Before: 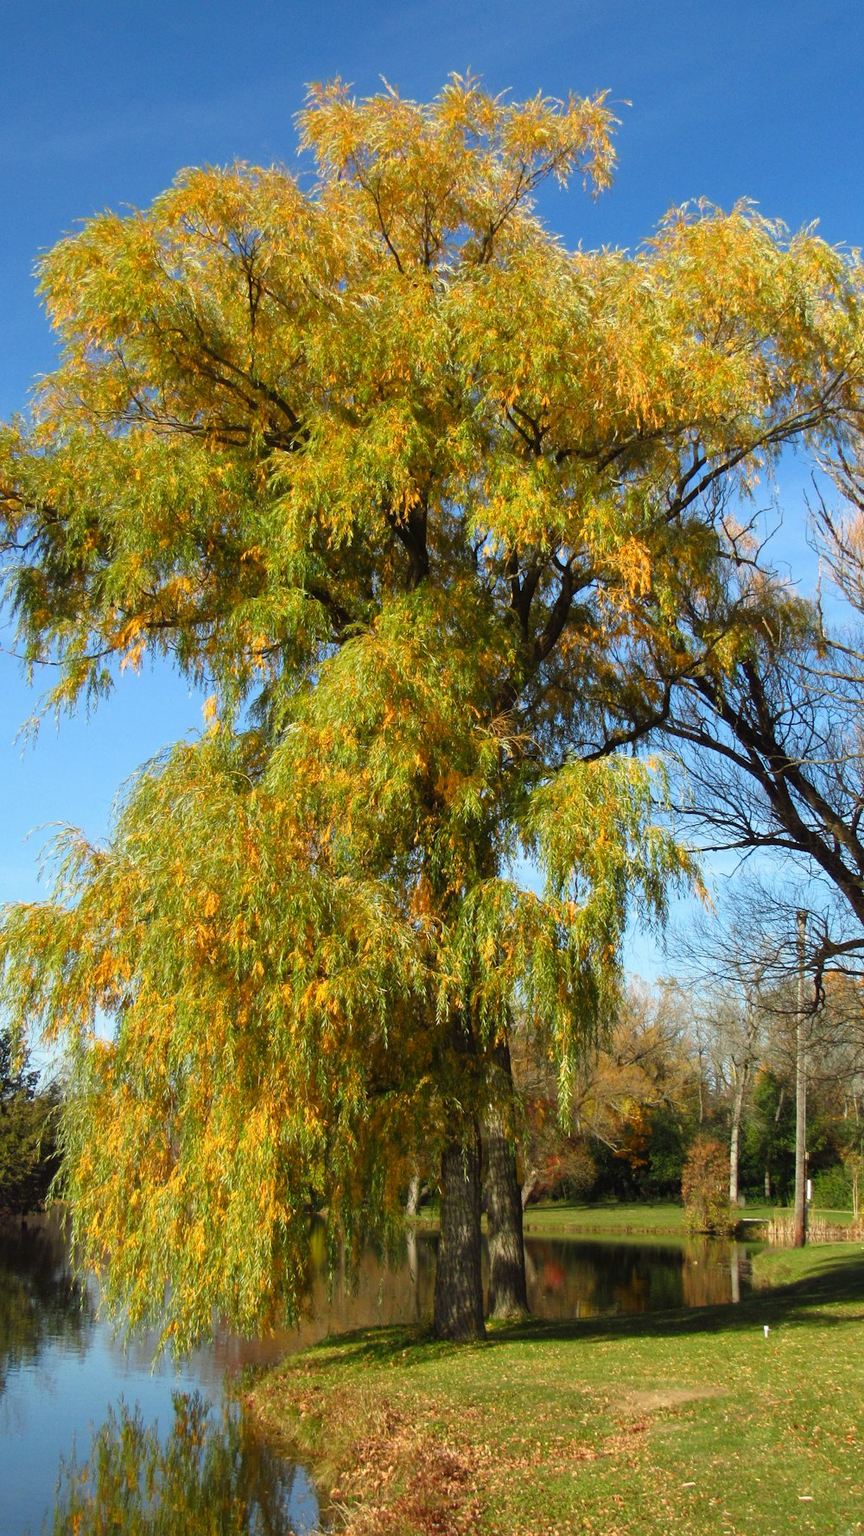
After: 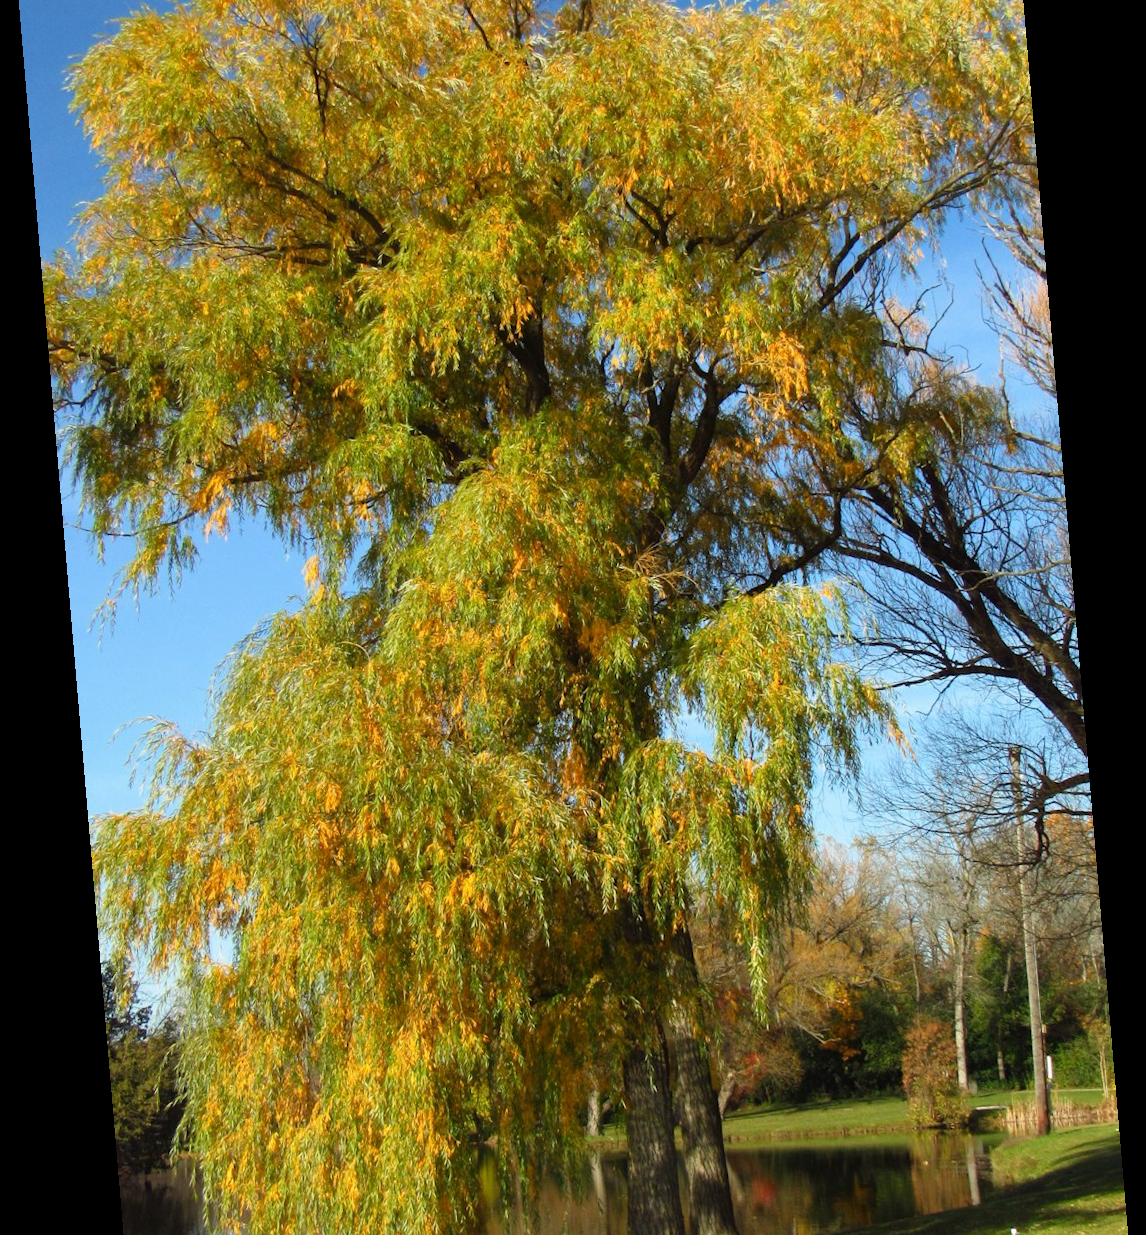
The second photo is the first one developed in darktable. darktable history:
rotate and perspective: rotation -4.86°, automatic cropping off
crop: top 16.727%, bottom 16.727%
